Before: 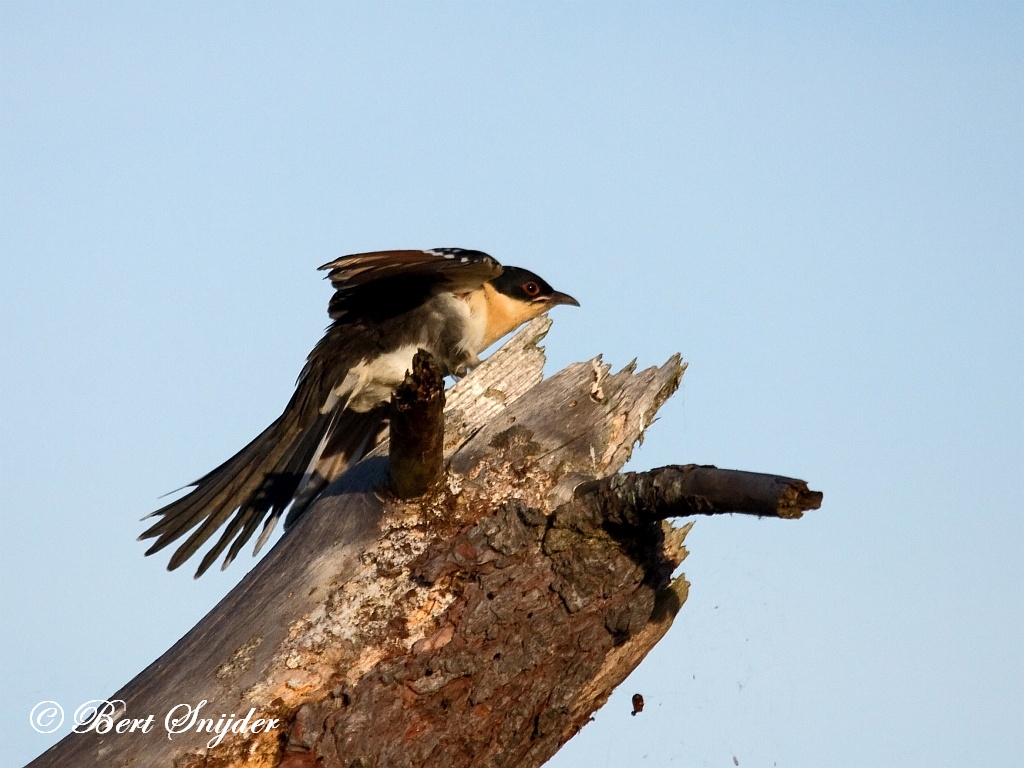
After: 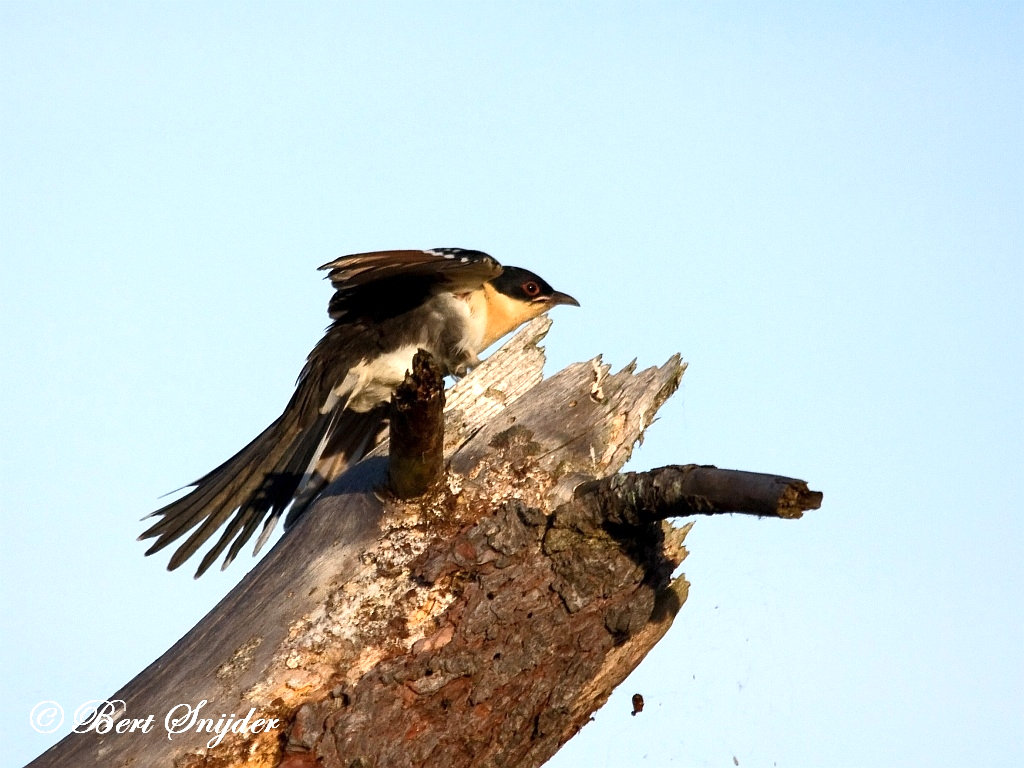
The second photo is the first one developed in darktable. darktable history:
exposure: exposure 0.444 EV, compensate exposure bias true, compensate highlight preservation false
